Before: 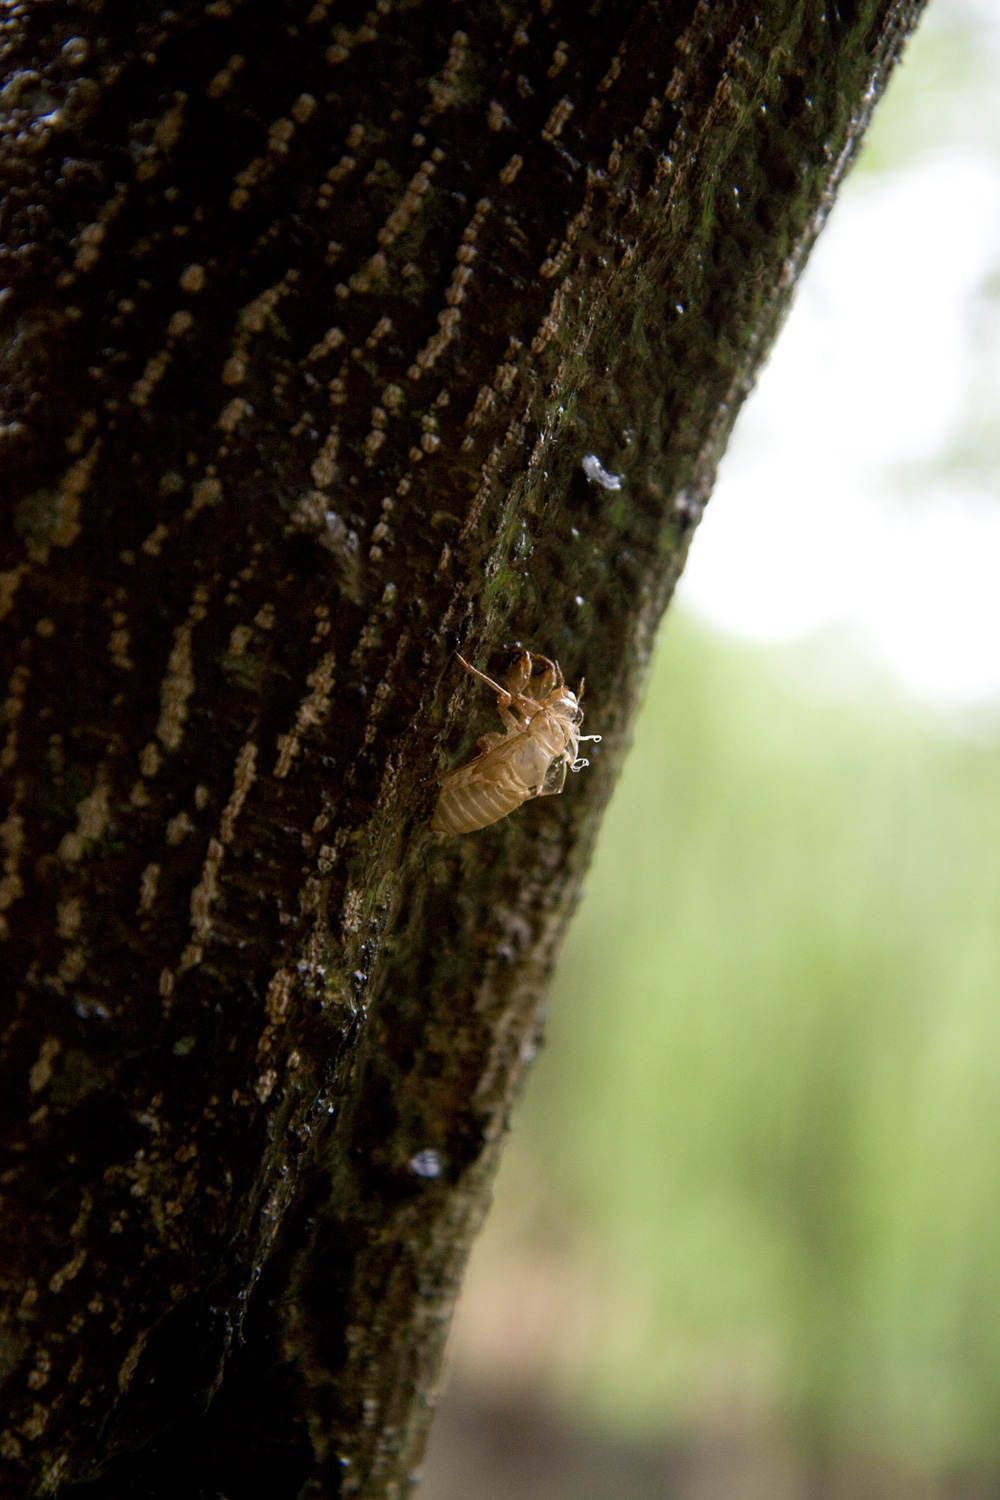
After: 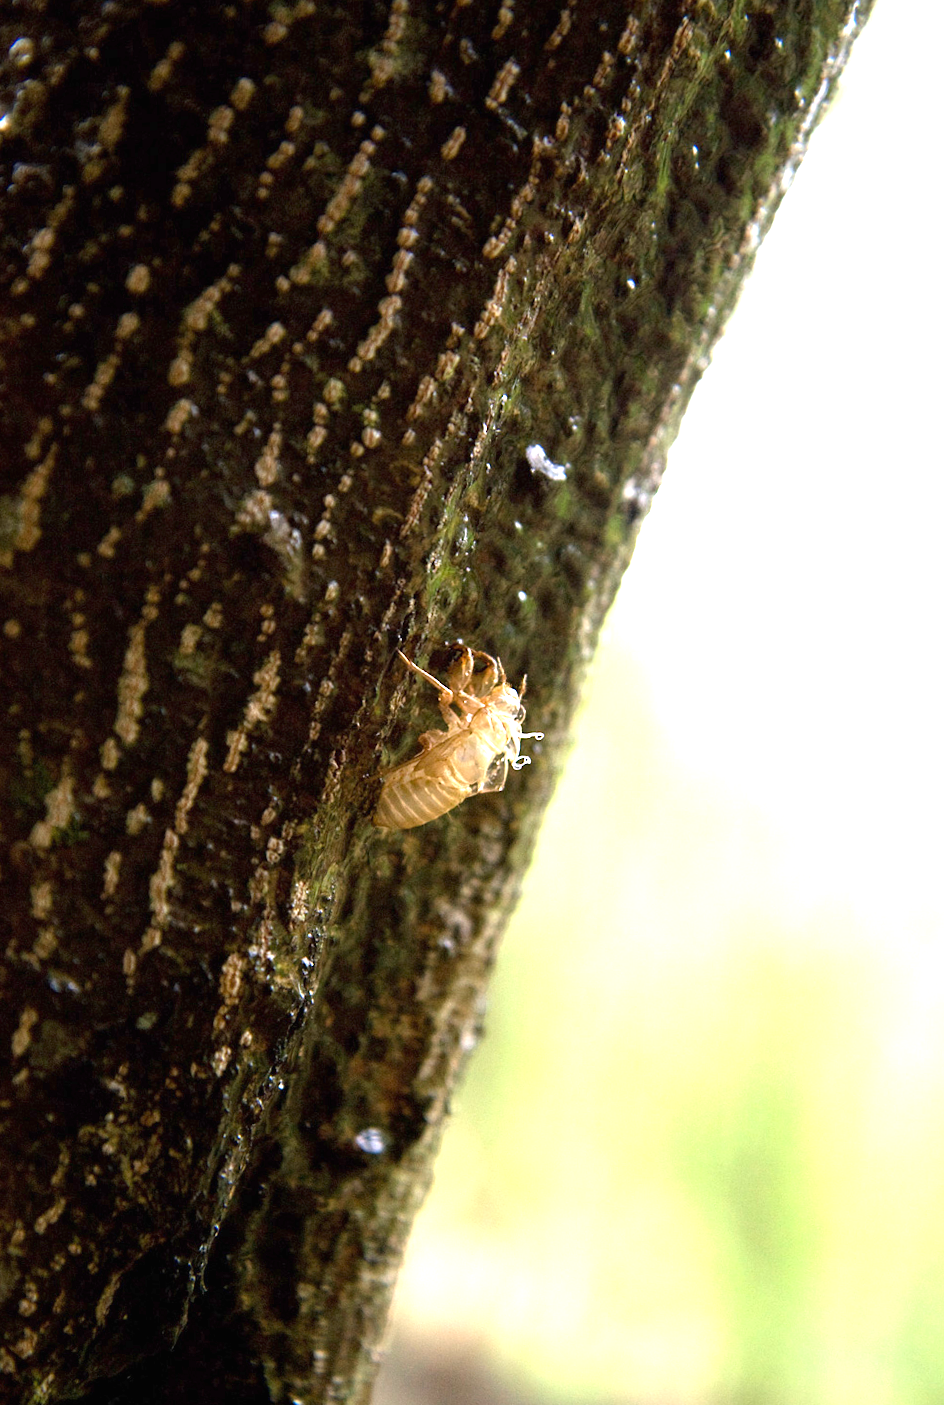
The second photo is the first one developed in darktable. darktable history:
rotate and perspective: rotation 0.062°, lens shift (vertical) 0.115, lens shift (horizontal) -0.133, crop left 0.047, crop right 0.94, crop top 0.061, crop bottom 0.94
exposure: black level correction 0, exposure 1.675 EV, compensate exposure bias true, compensate highlight preservation false
